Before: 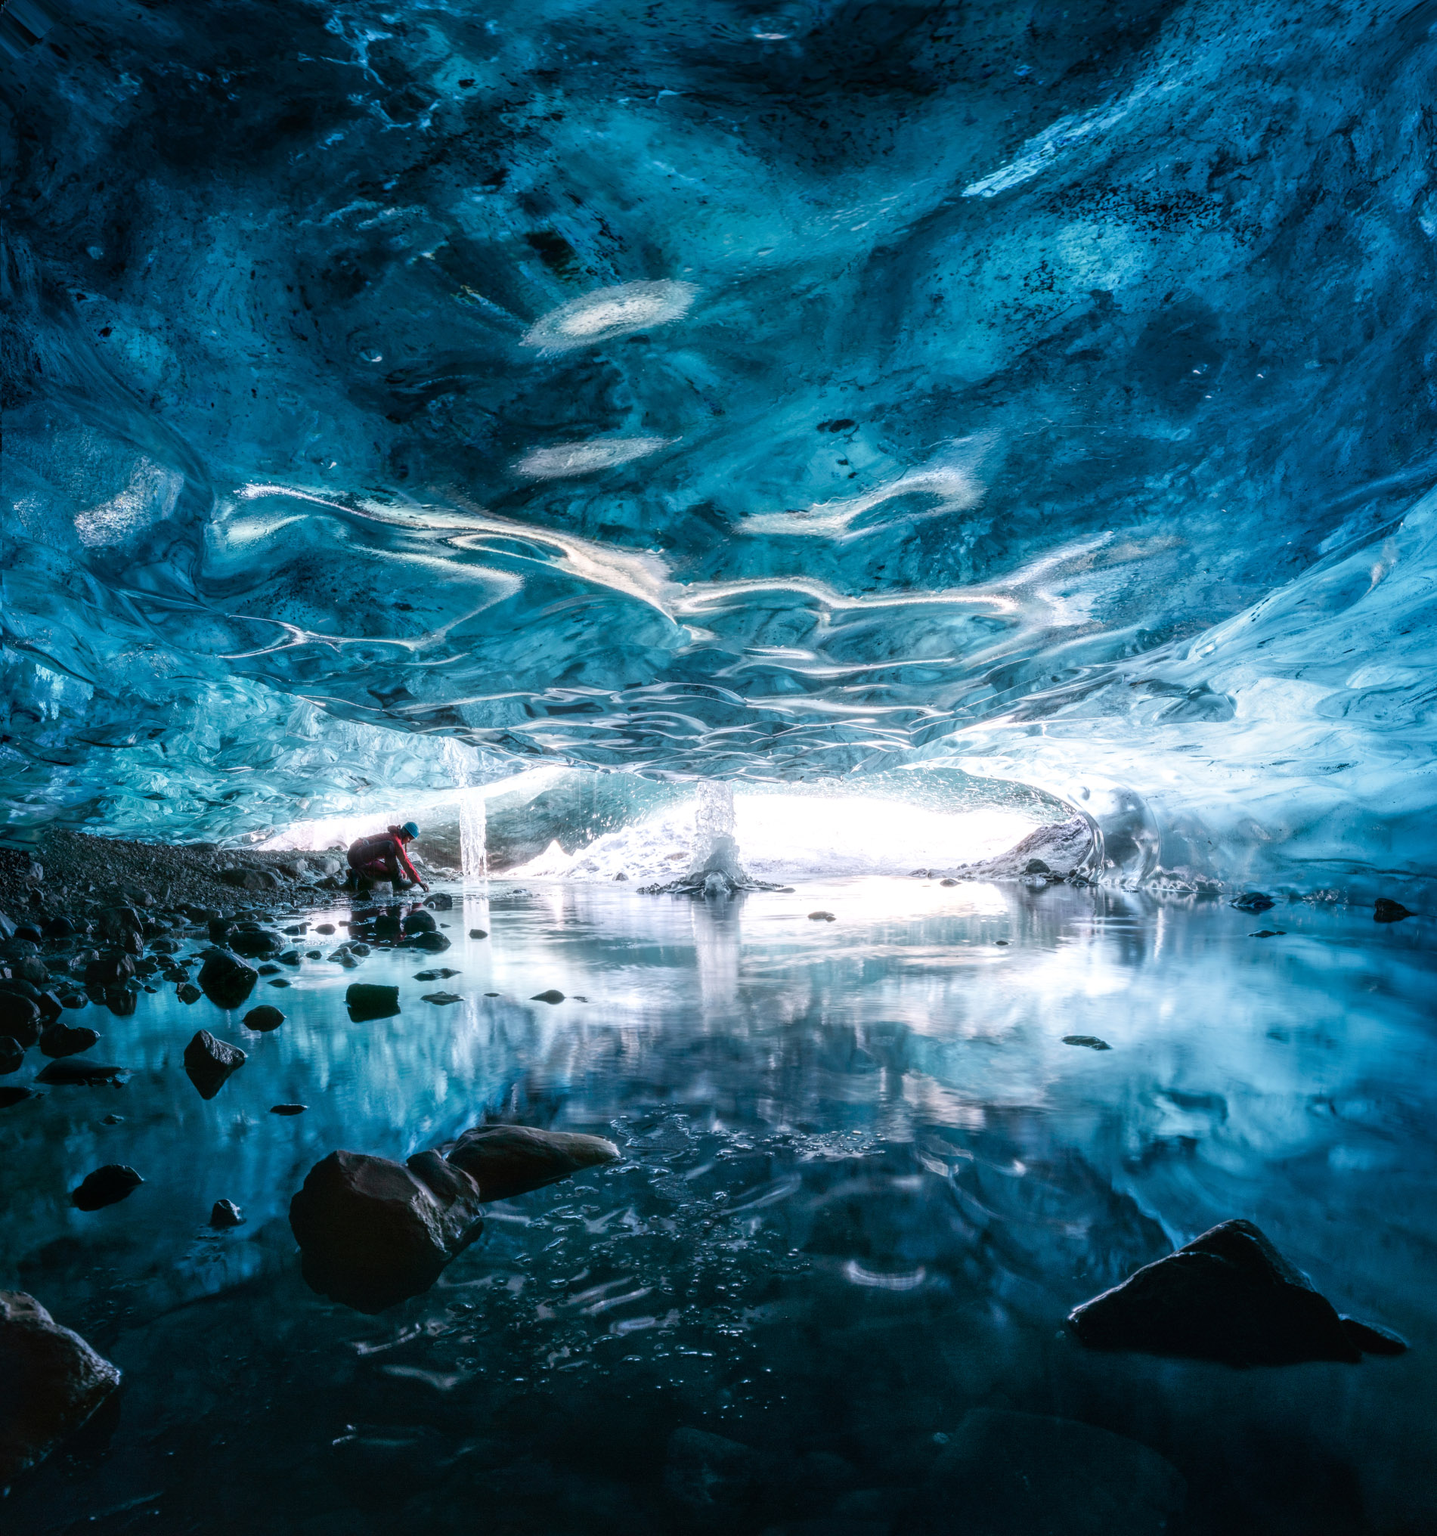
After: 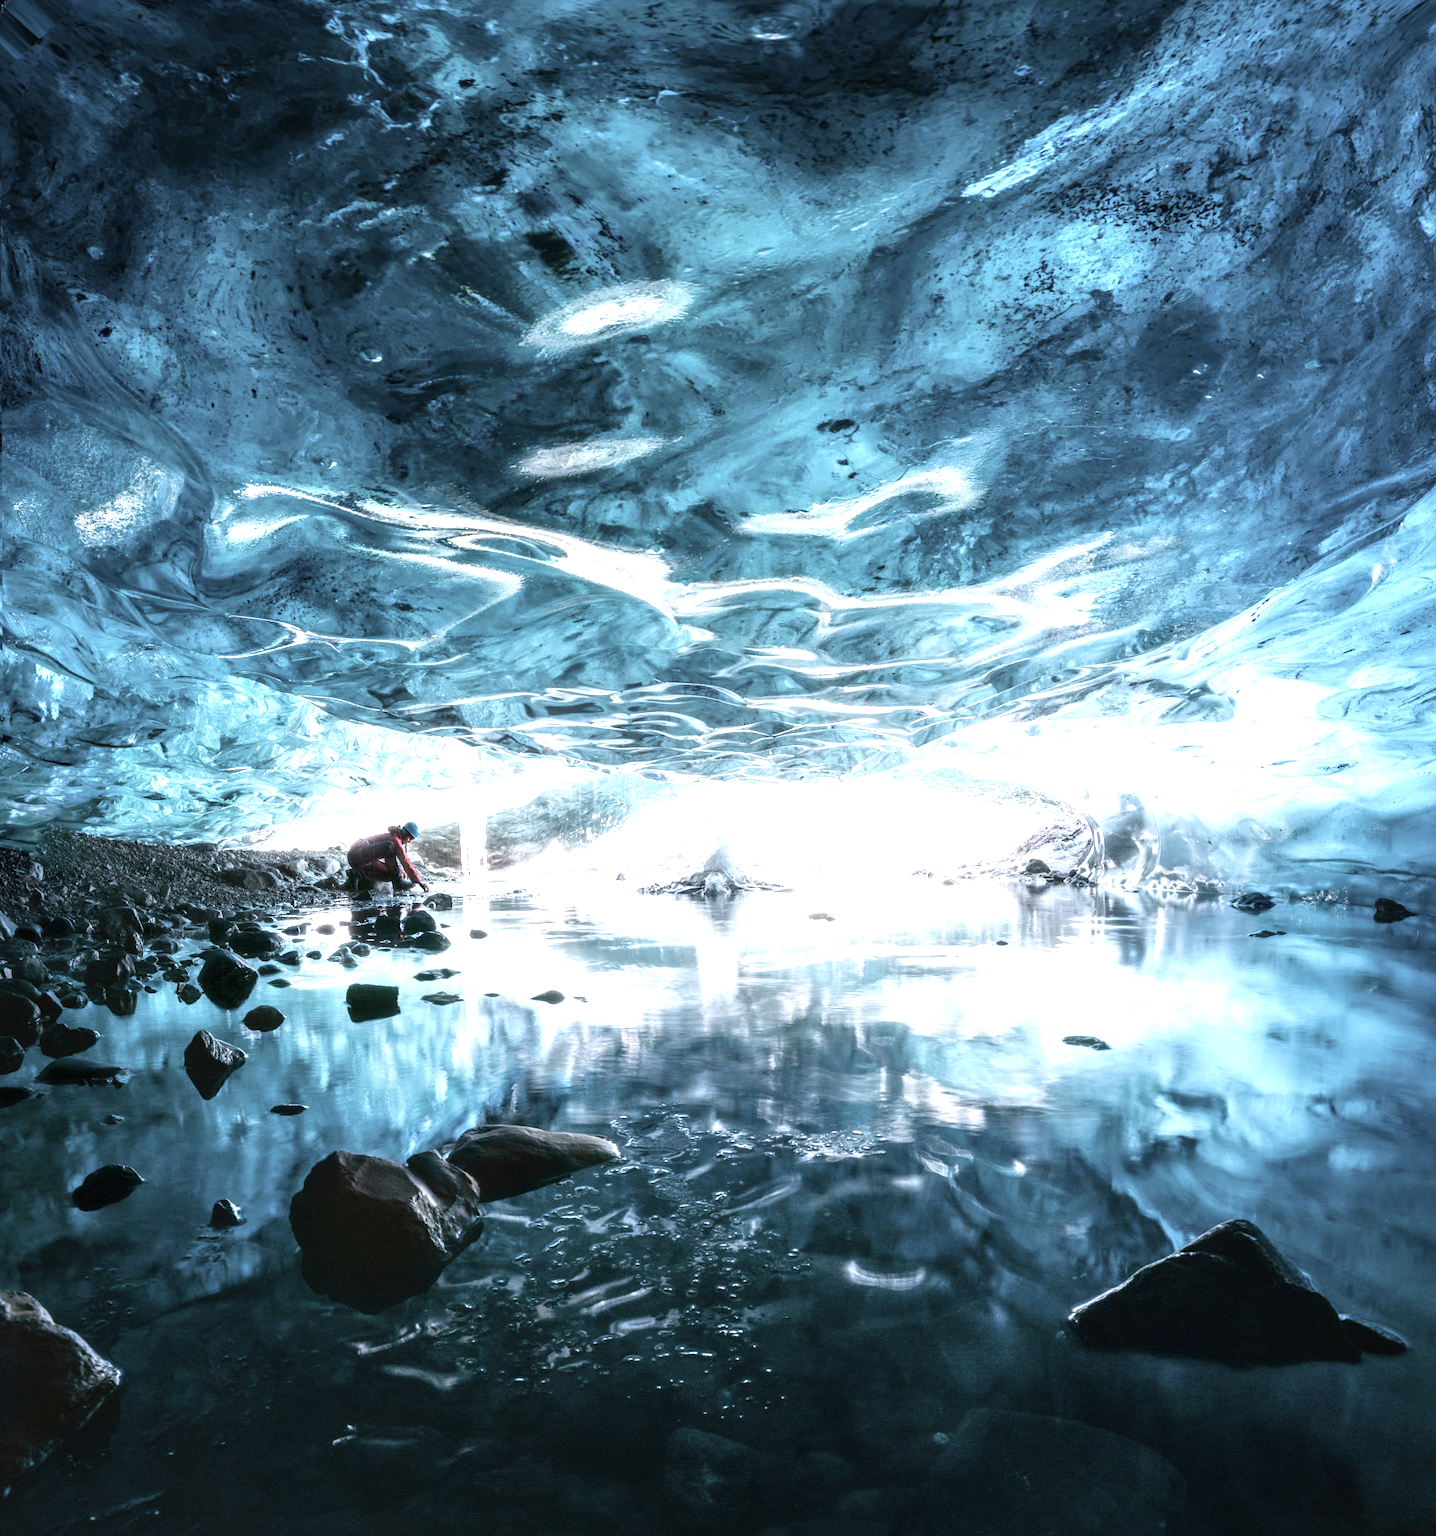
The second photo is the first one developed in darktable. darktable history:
exposure: black level correction 0, exposure 1.1 EV, compensate exposure bias true, compensate highlight preservation false
contrast brightness saturation: contrast 0.1, saturation -0.36
